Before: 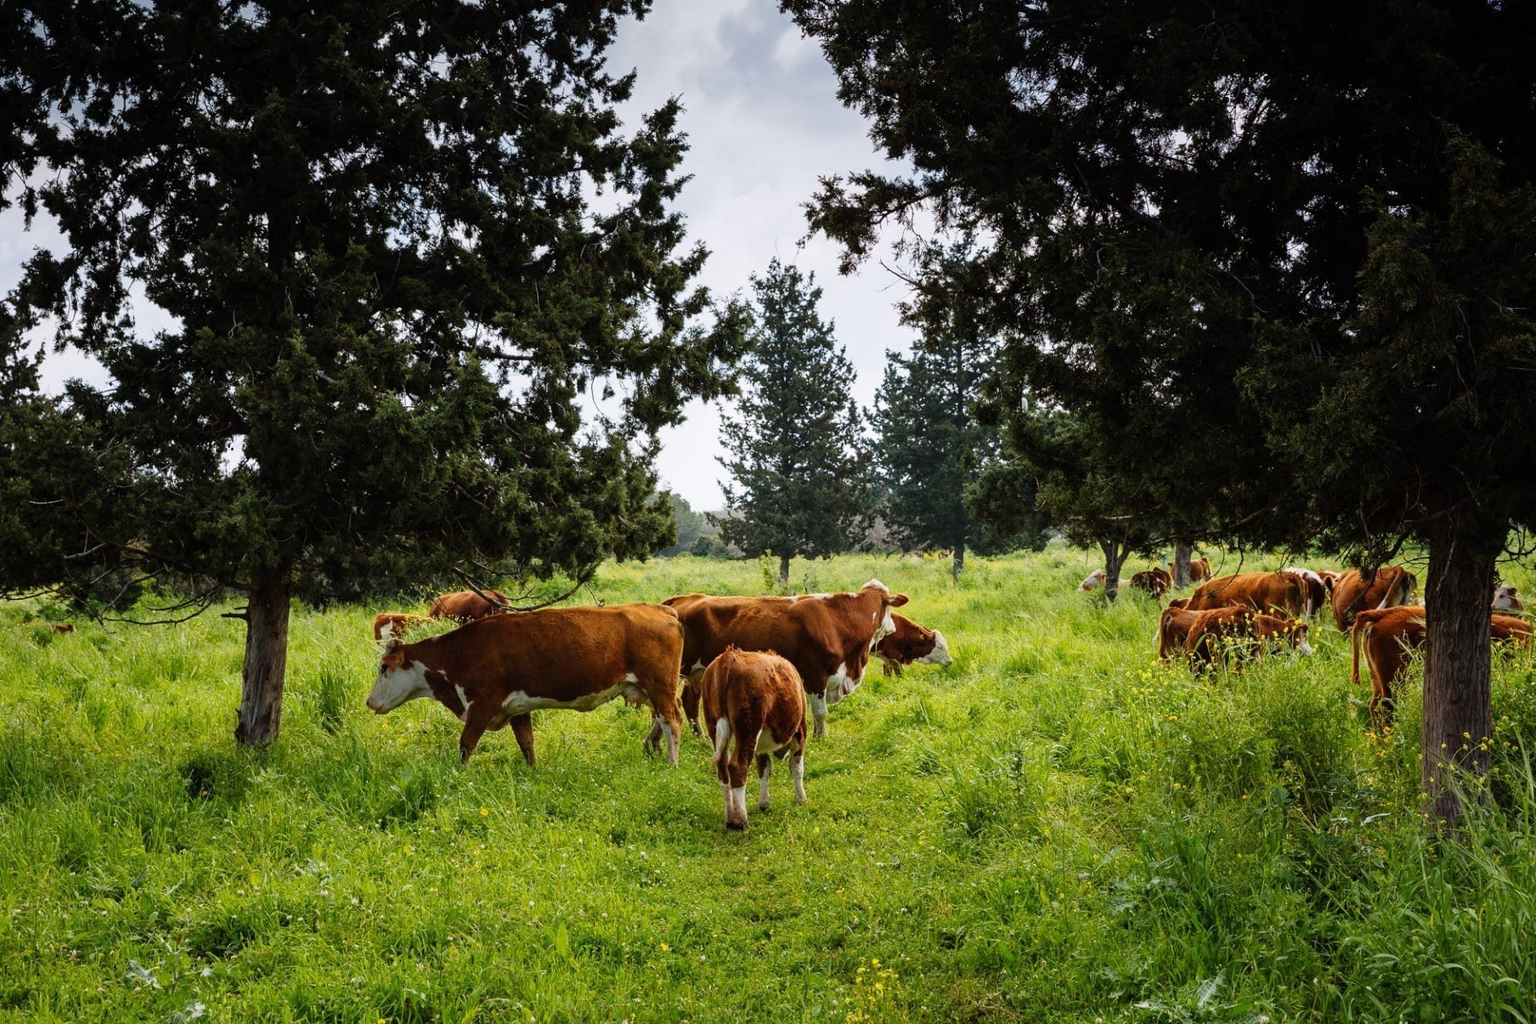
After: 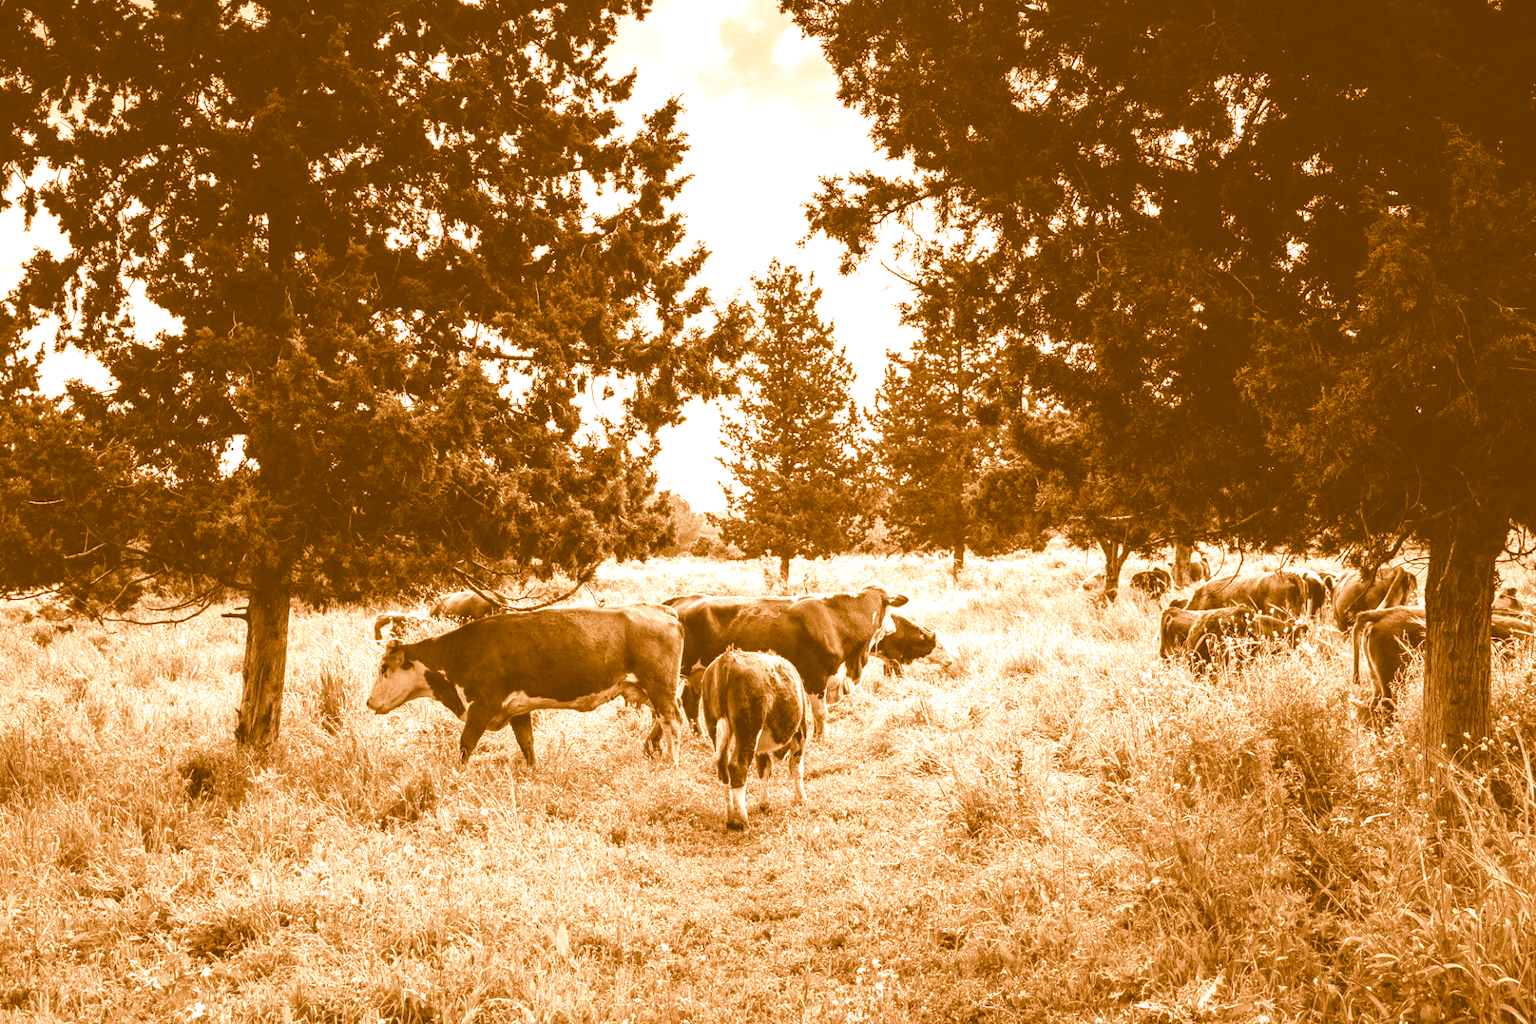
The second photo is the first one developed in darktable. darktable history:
white balance: red 0.984, blue 1.059
colorize: hue 28.8°, source mix 100%
split-toning: shadows › hue 26°, shadows › saturation 0.92, highlights › hue 40°, highlights › saturation 0.92, balance -63, compress 0%
local contrast: on, module defaults
